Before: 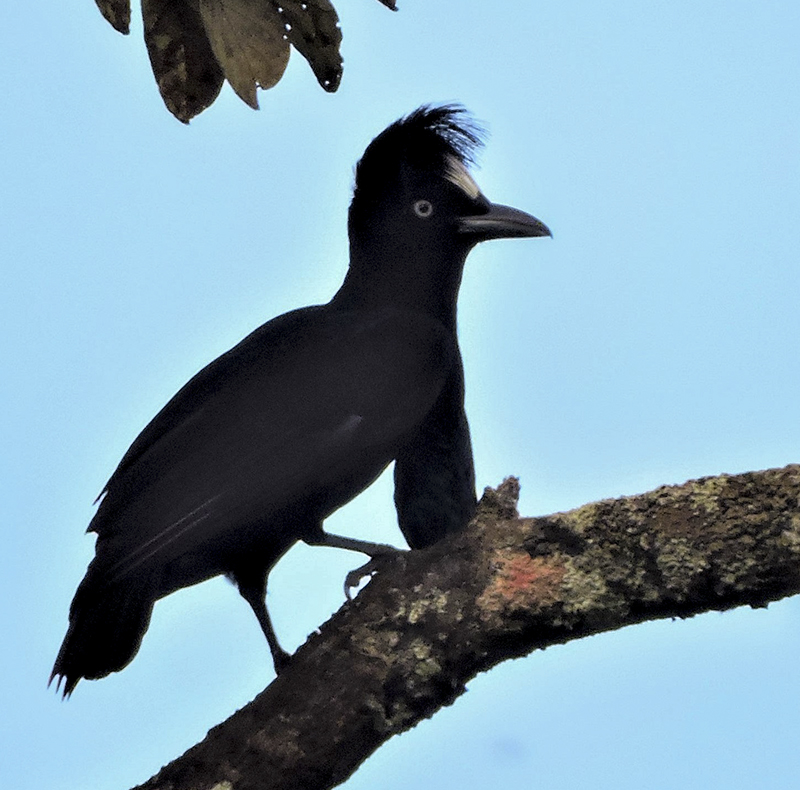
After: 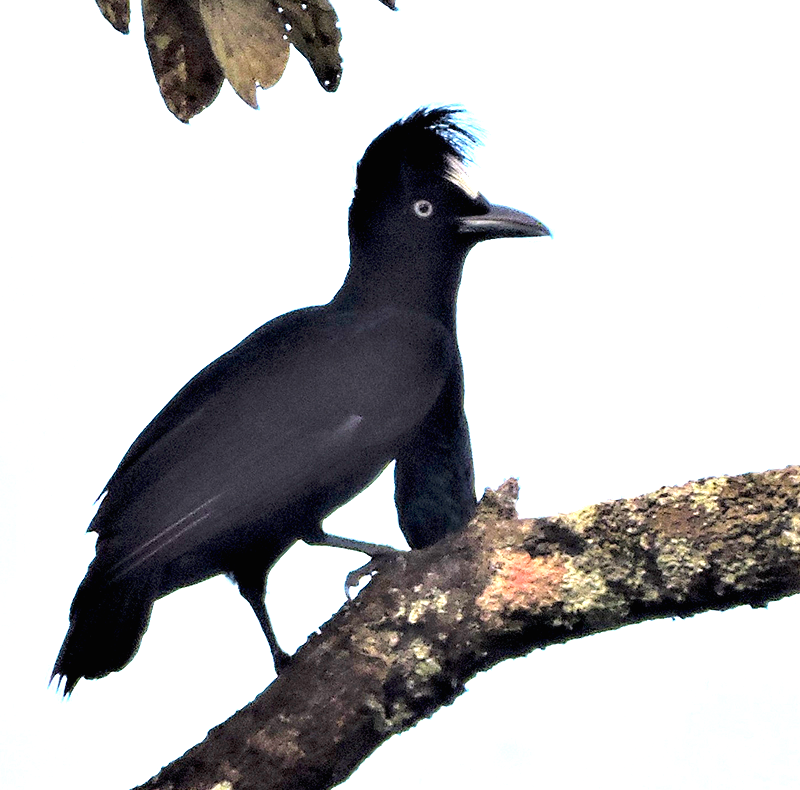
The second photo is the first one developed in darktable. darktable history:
exposure: black level correction 0, exposure 1.877 EV, compensate exposure bias true, compensate highlight preservation false
